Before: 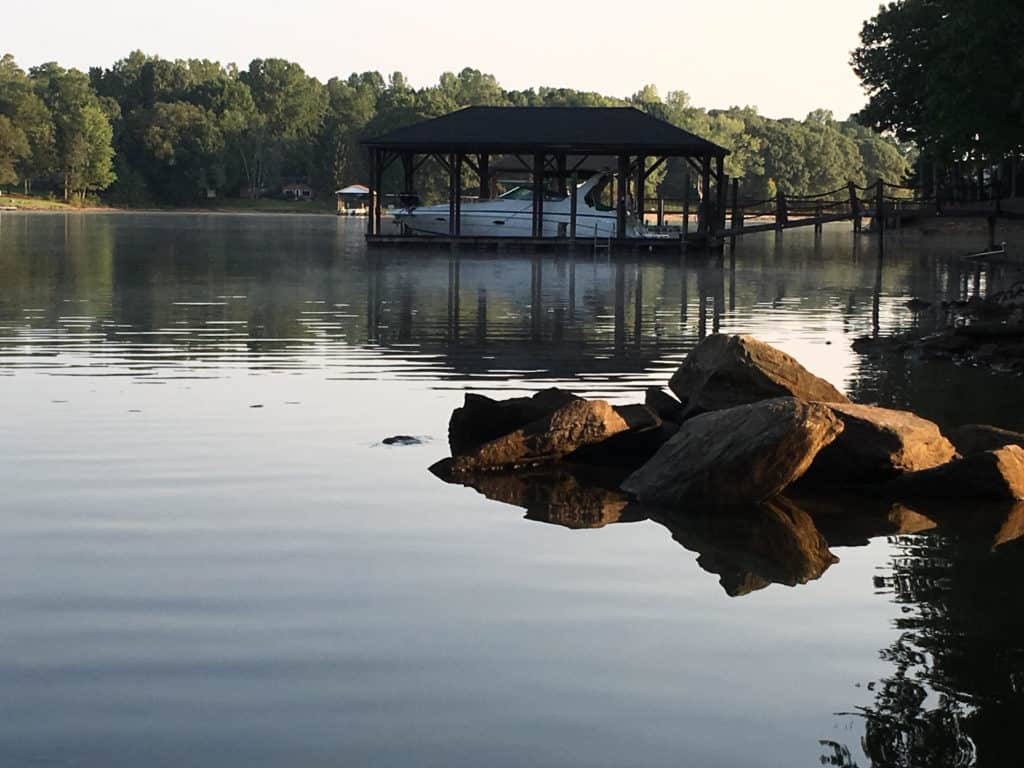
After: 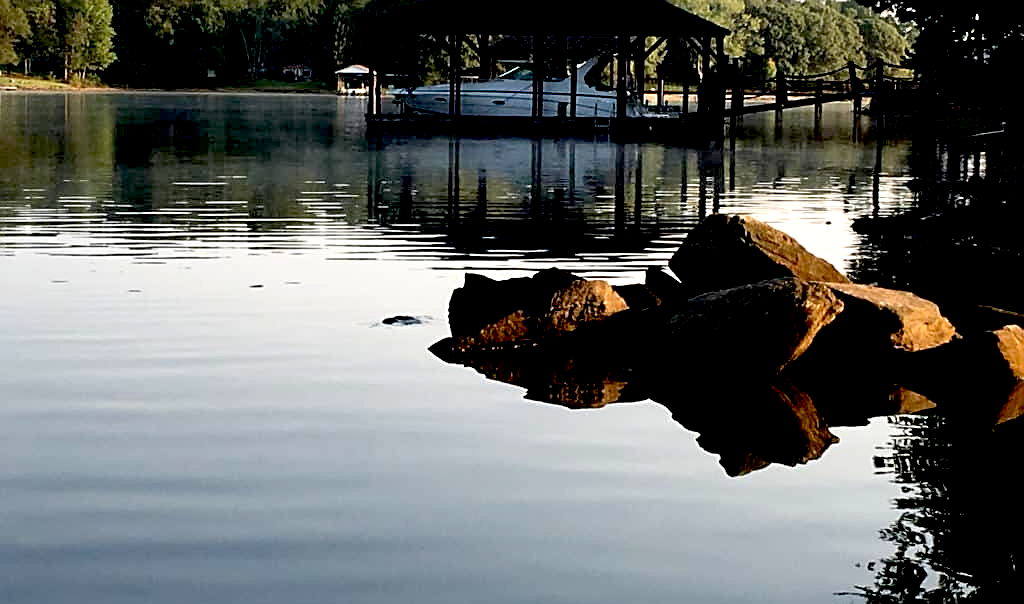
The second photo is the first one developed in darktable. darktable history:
crop and rotate: top 15.734%, bottom 5.511%
exposure: black level correction 0.032, exposure 0.334 EV, compensate highlight preservation false
sharpen: on, module defaults
